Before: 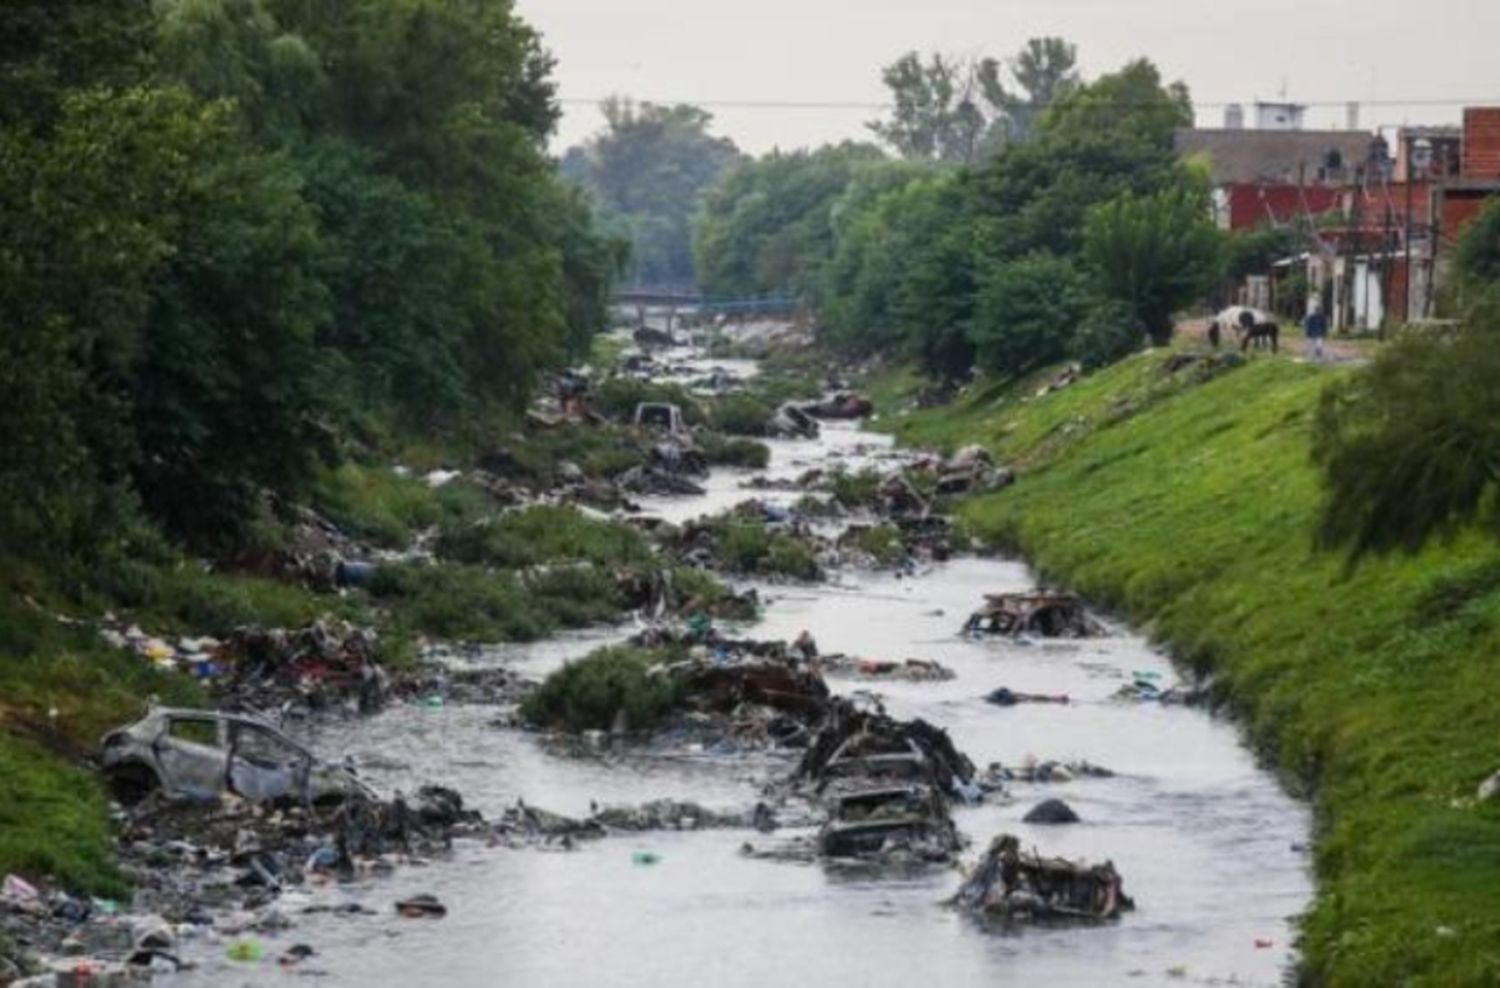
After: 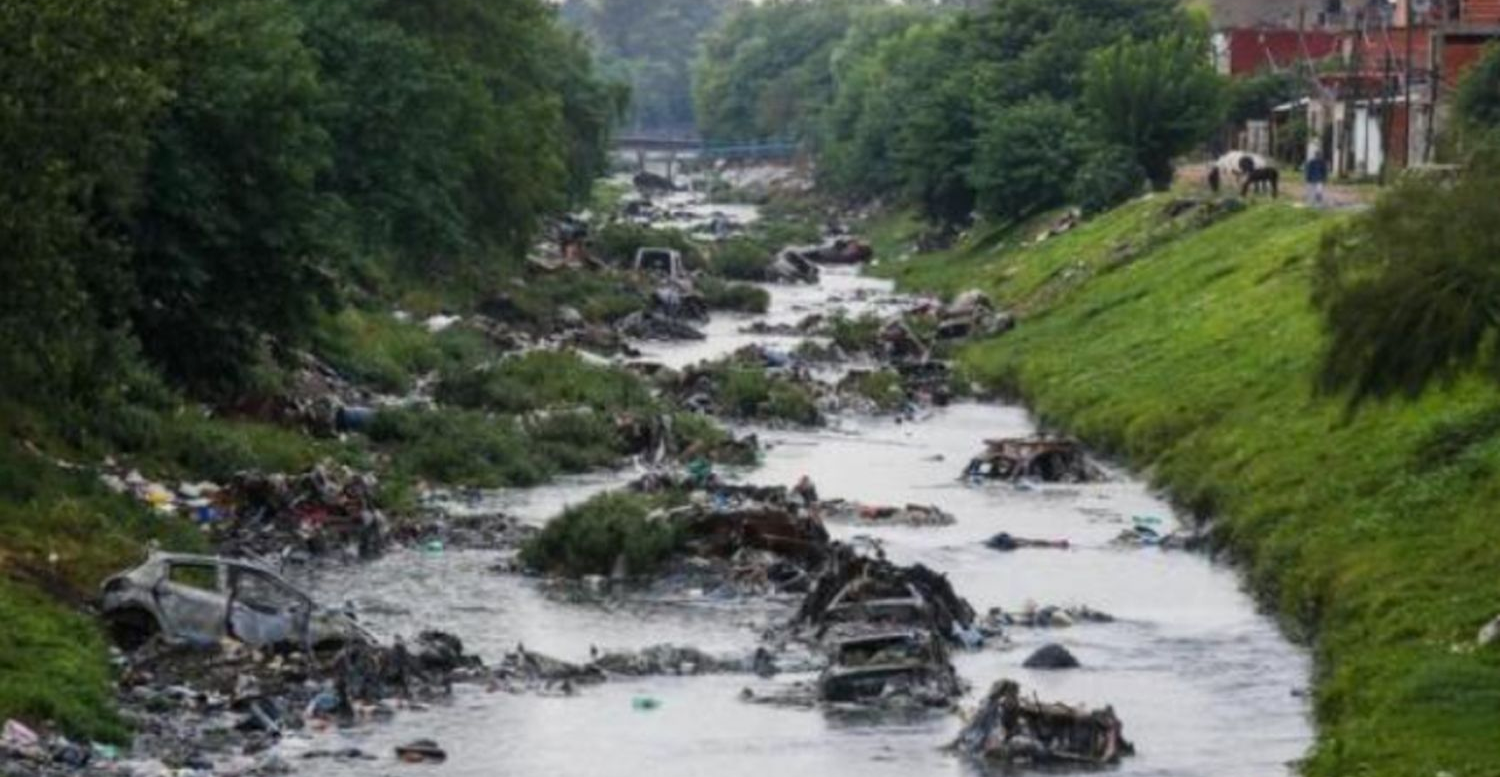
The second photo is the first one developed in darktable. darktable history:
white balance: emerald 1
local contrast: mode bilateral grid, contrast 15, coarseness 36, detail 105%, midtone range 0.2
crop and rotate: top 15.774%, bottom 5.506%
